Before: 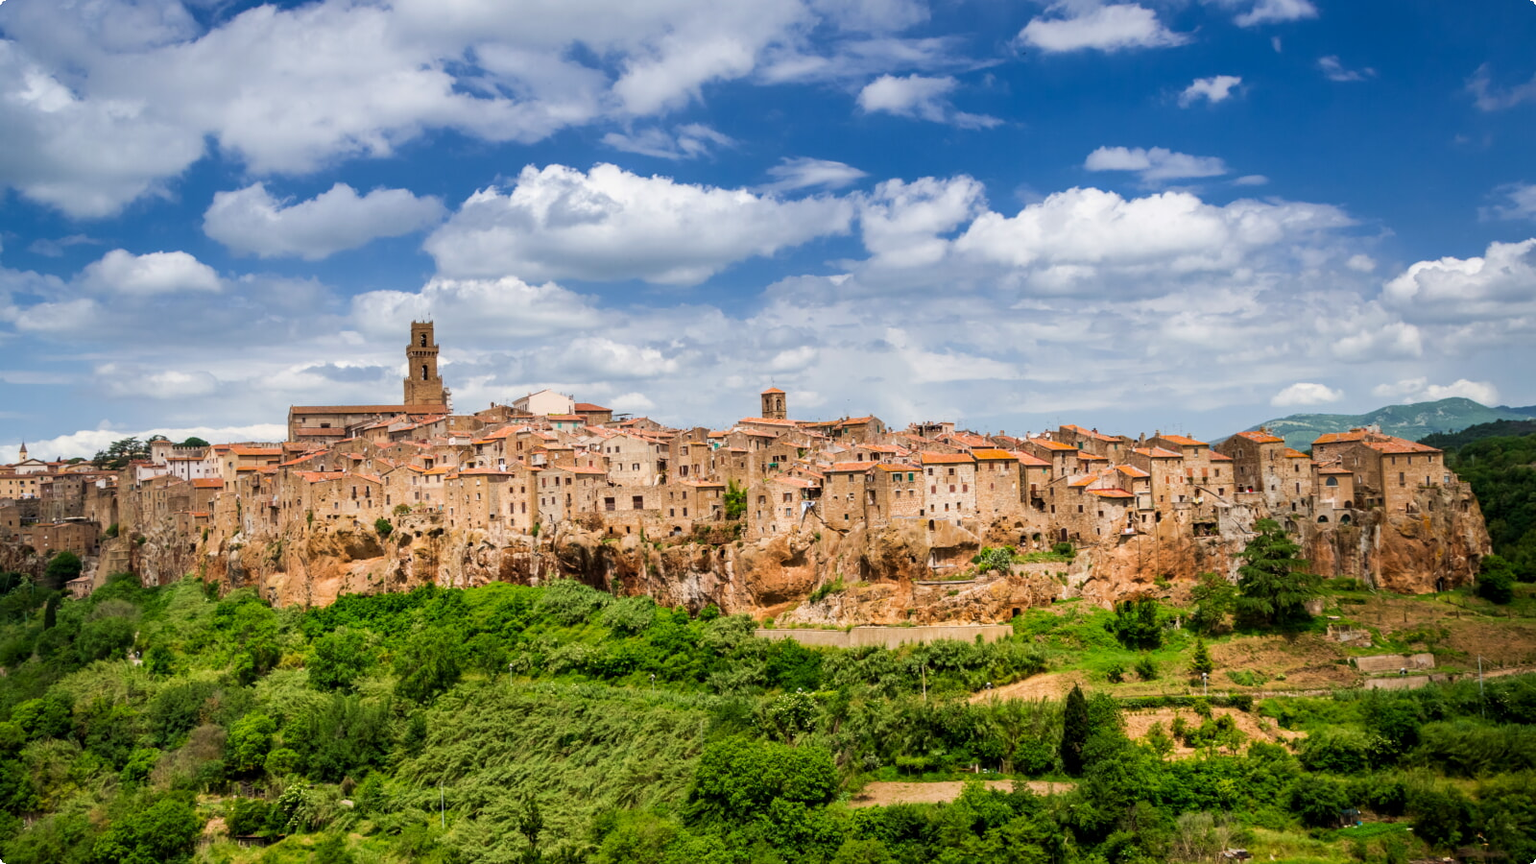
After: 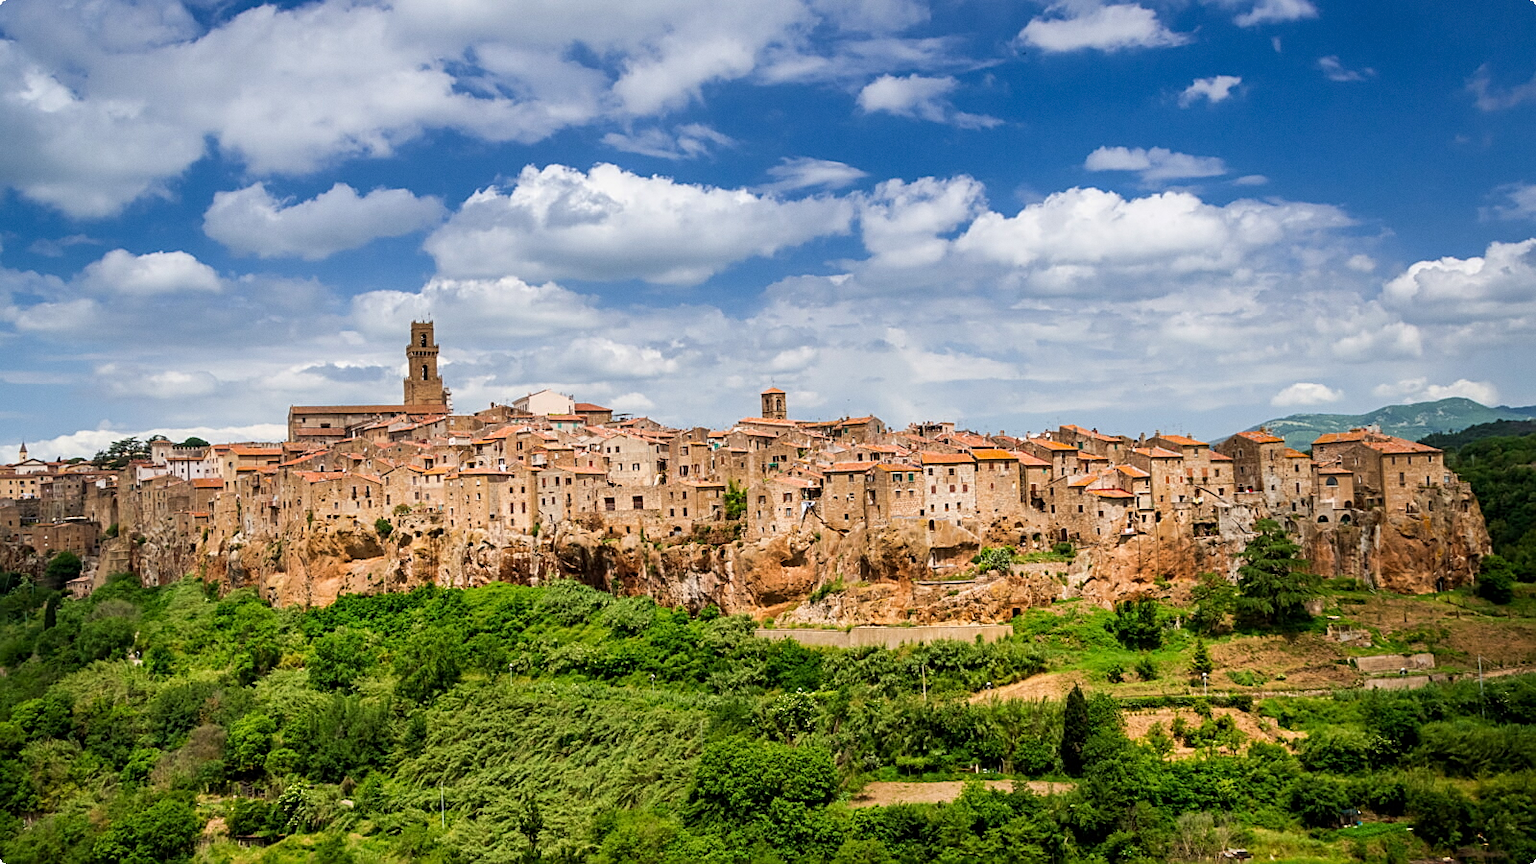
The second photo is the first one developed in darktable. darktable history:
grain: coarseness 0.09 ISO, strength 10%
sharpen: on, module defaults
